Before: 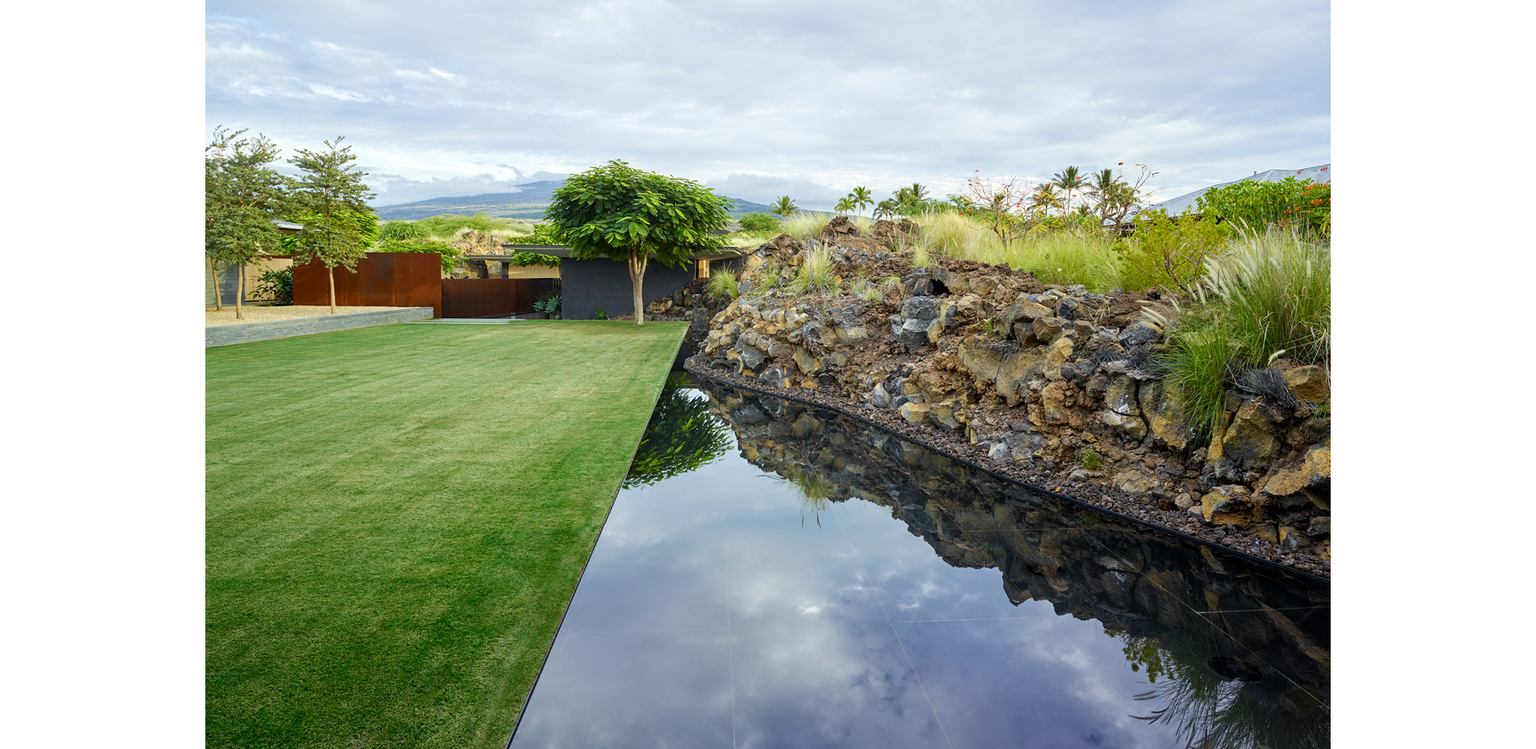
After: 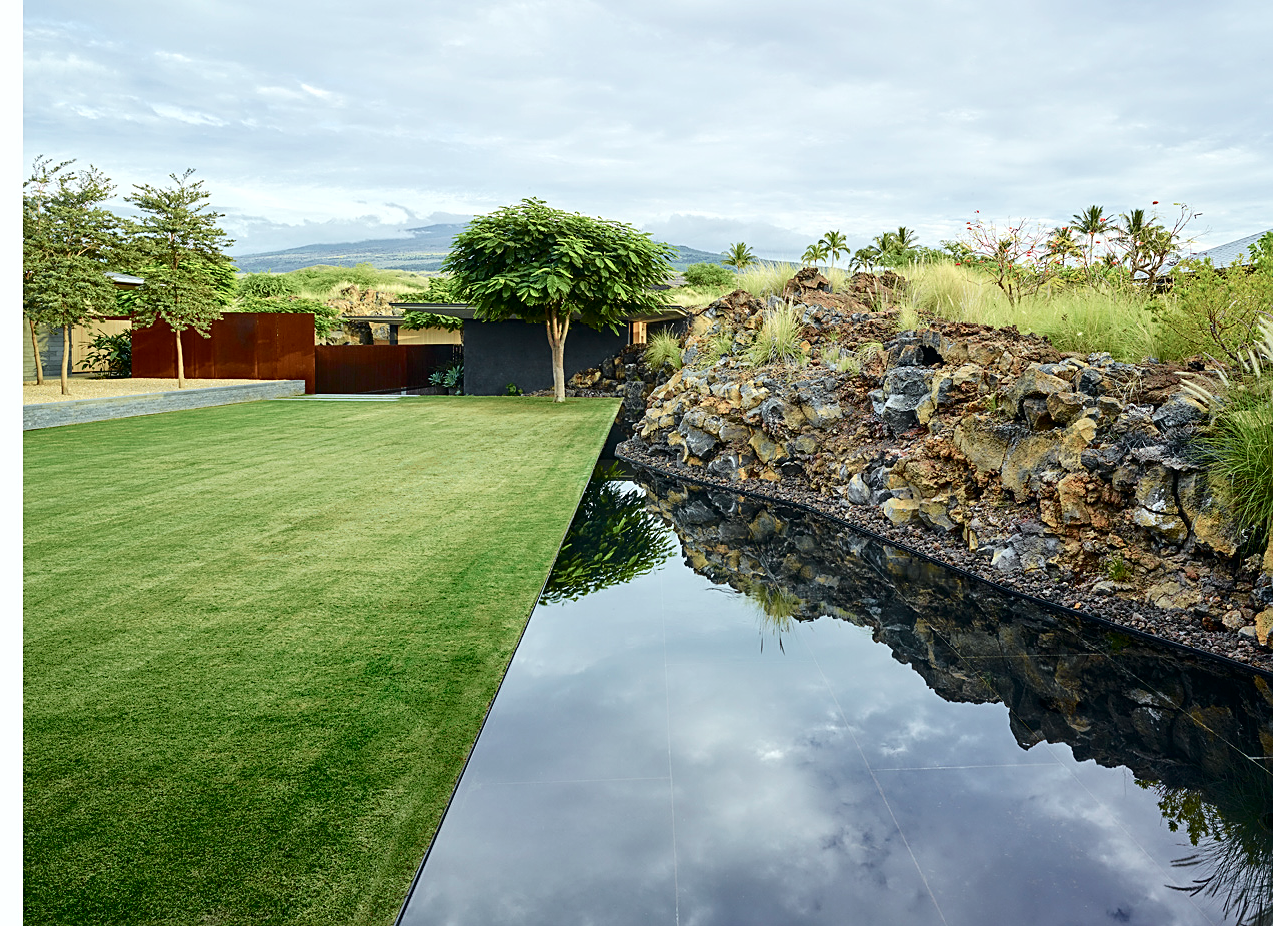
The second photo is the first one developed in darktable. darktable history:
crop and rotate: left 12.249%, right 20.726%
tone curve: curves: ch0 [(0, 0) (0.081, 0.044) (0.192, 0.125) (0.283, 0.238) (0.416, 0.449) (0.495, 0.524) (0.686, 0.743) (0.826, 0.865) (0.978, 0.988)]; ch1 [(0, 0) (0.161, 0.092) (0.35, 0.33) (0.392, 0.392) (0.427, 0.426) (0.479, 0.472) (0.505, 0.497) (0.521, 0.514) (0.547, 0.568) (0.579, 0.597) (0.625, 0.627) (0.678, 0.733) (1, 1)]; ch2 [(0, 0) (0.346, 0.362) (0.404, 0.427) (0.502, 0.495) (0.531, 0.523) (0.549, 0.554) (0.582, 0.596) (0.629, 0.642) (0.717, 0.678) (1, 1)], color space Lab, independent channels, preserve colors none
sharpen: on, module defaults
